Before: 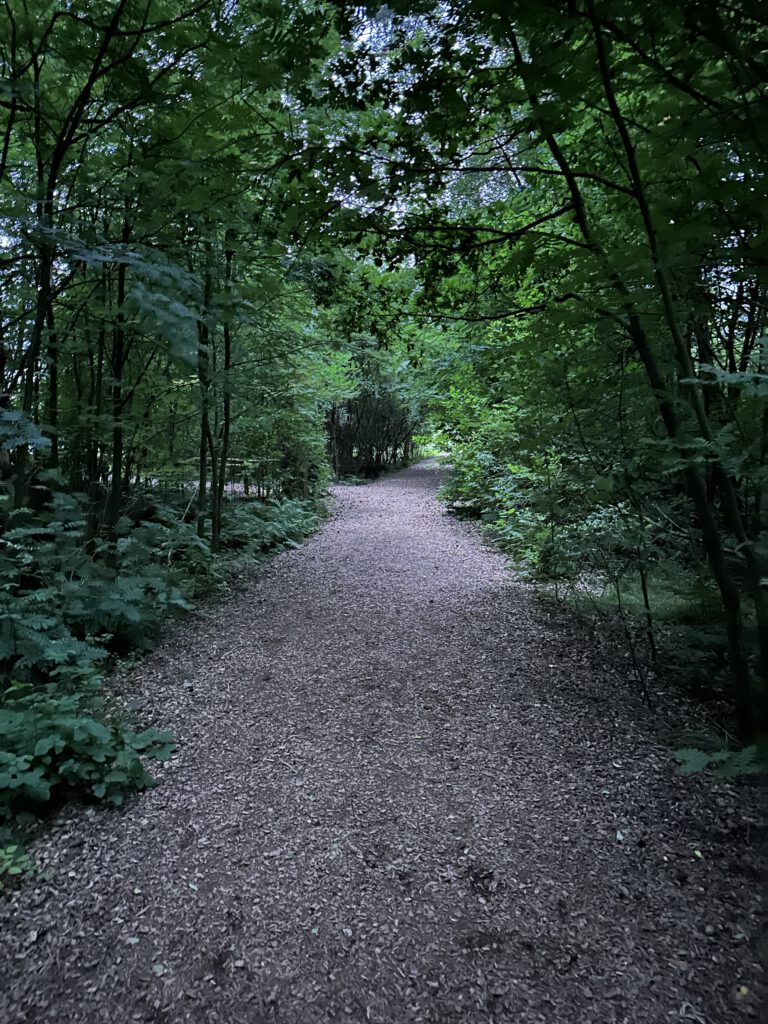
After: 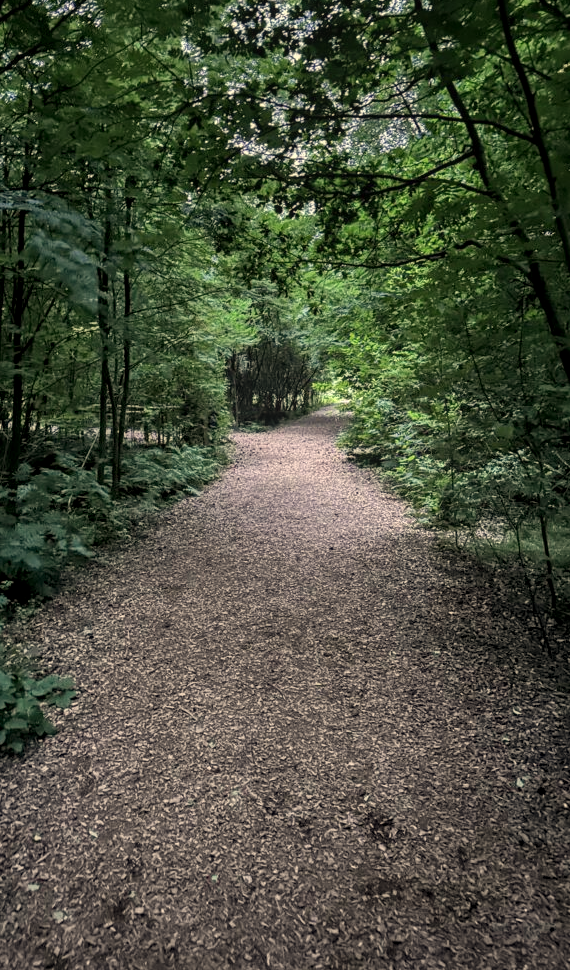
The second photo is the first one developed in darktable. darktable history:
white balance: red 1.123, blue 0.83
local contrast: detail 130%
bloom: on, module defaults
rotate and perspective: automatic cropping off
crop and rotate: left 13.15%, top 5.251%, right 12.609%
